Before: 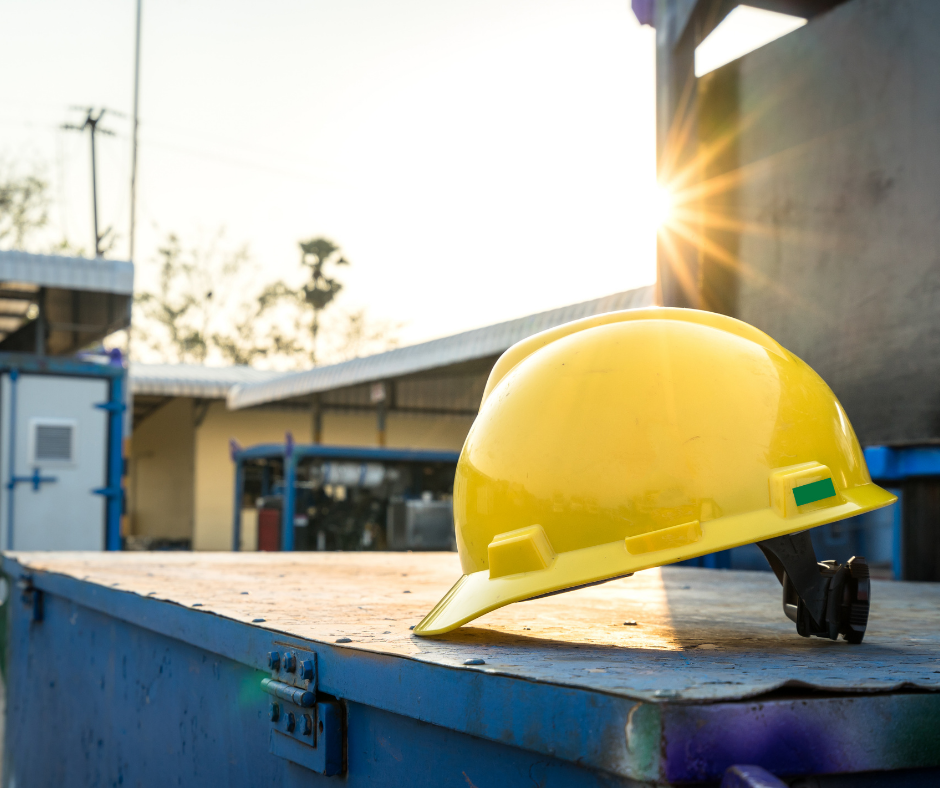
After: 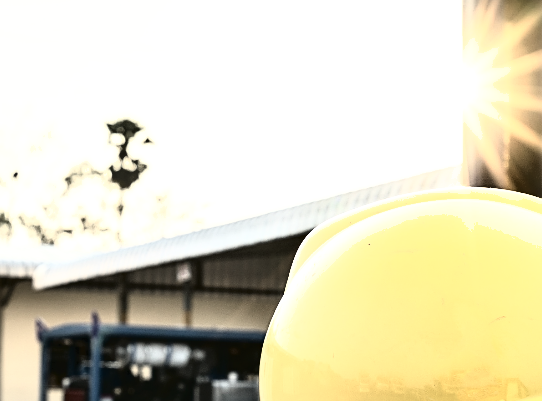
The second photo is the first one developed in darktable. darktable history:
crop: left 20.65%, top 15.268%, right 21.627%, bottom 33.841%
base curve: curves: ch0 [(0, 0) (0.472, 0.455) (1, 1)], preserve colors none
color zones: curves: ch1 [(0, 0.292) (0.001, 0.292) (0.2, 0.264) (0.4, 0.248) (0.6, 0.248) (0.8, 0.264) (0.999, 0.292) (1, 0.292)]
tone equalizer: -8 EV -0.399 EV, -7 EV -0.375 EV, -6 EV -0.372 EV, -5 EV -0.216 EV, -3 EV 0.232 EV, -2 EV 0.349 EV, -1 EV 0.414 EV, +0 EV 0.398 EV
shadows and highlights: soften with gaussian
exposure: black level correction 0.001, compensate highlight preservation false
tone curve: curves: ch0 [(0, 0) (0.003, 0.03) (0.011, 0.022) (0.025, 0.018) (0.044, 0.031) (0.069, 0.035) (0.1, 0.04) (0.136, 0.046) (0.177, 0.063) (0.224, 0.087) (0.277, 0.15) (0.335, 0.252) (0.399, 0.354) (0.468, 0.475) (0.543, 0.602) (0.623, 0.73) (0.709, 0.856) (0.801, 0.945) (0.898, 0.987) (1, 1)], color space Lab, independent channels, preserve colors none
sharpen: on, module defaults
